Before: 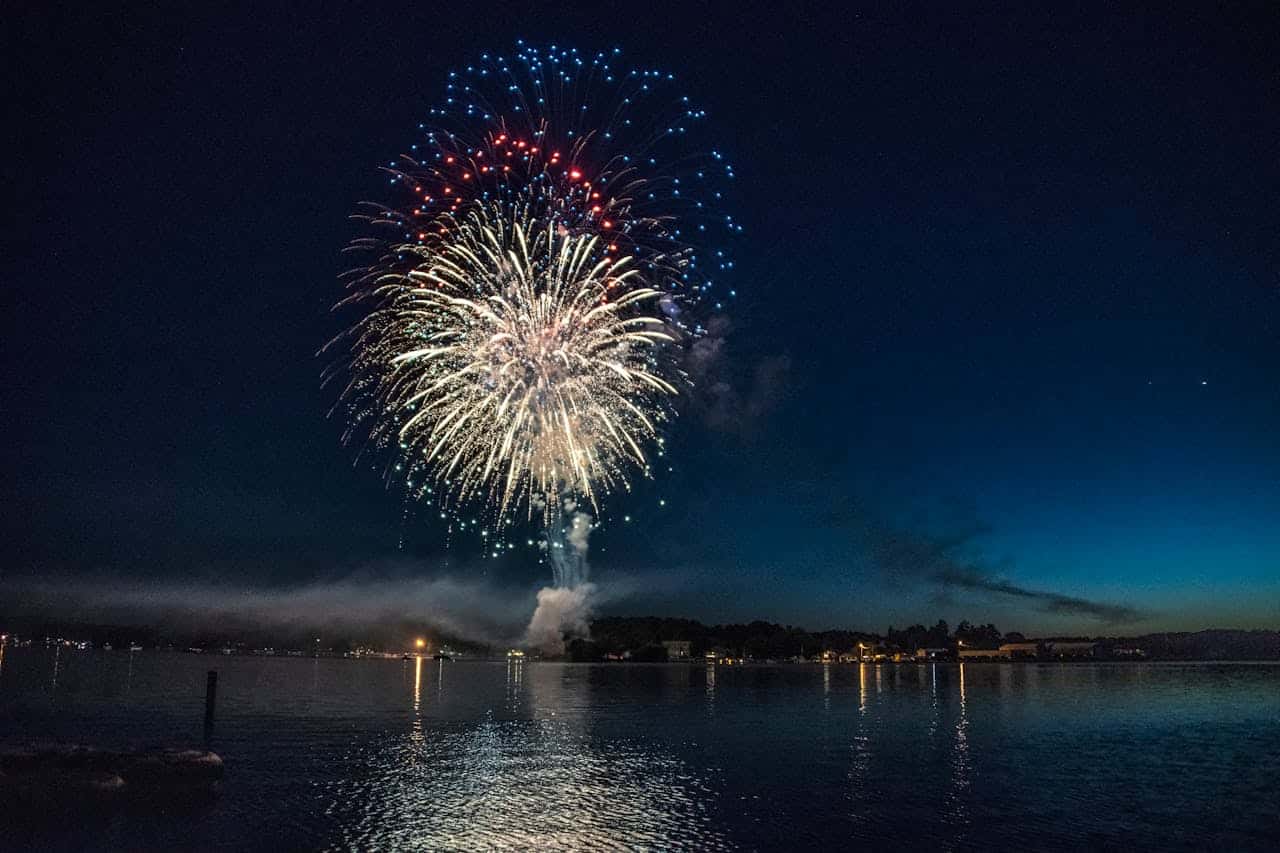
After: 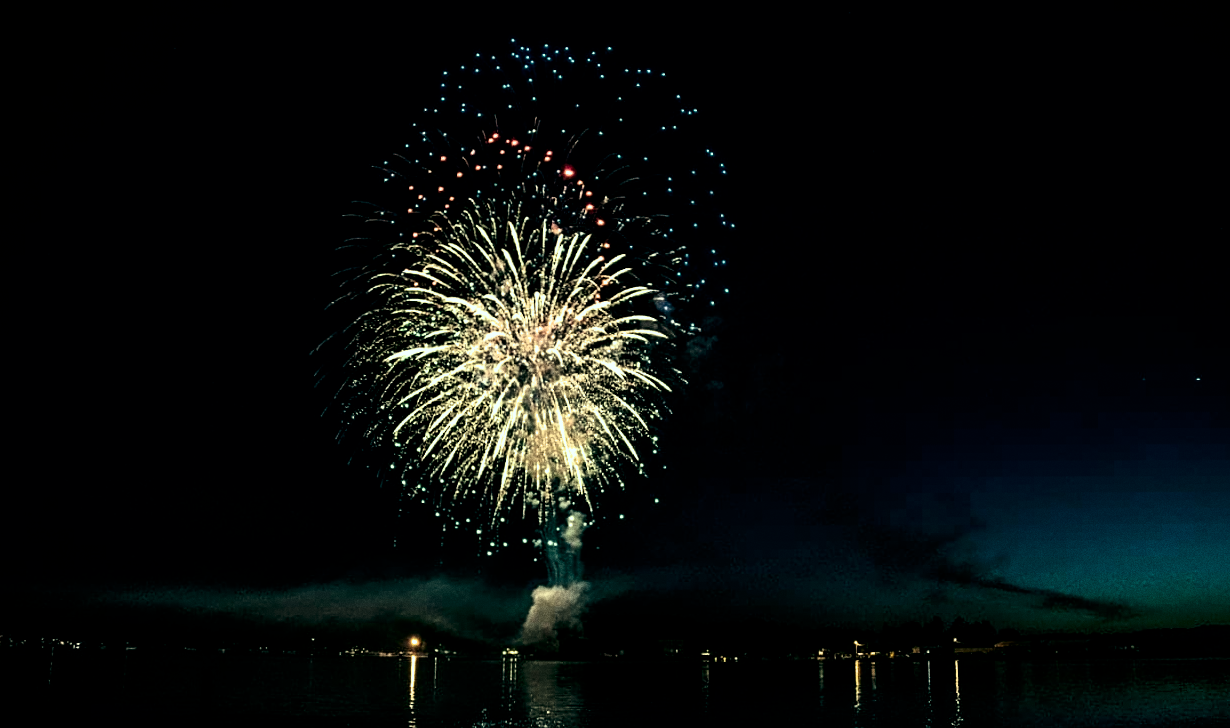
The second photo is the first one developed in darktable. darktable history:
crop and rotate: angle 0.2°, left 0.275%, right 3.127%, bottom 14.18%
white balance: red 1.009, blue 1.027
filmic rgb: black relative exposure -8.2 EV, white relative exposure 2.2 EV, threshold 3 EV, hardness 7.11, latitude 85.74%, contrast 1.696, highlights saturation mix -4%, shadows ↔ highlights balance -2.69%, color science v5 (2021), contrast in shadows safe, contrast in highlights safe, enable highlight reconstruction true
grain: coarseness 8.68 ISO, strength 31.94%
color balance: mode lift, gamma, gain (sRGB), lift [1, 0.69, 1, 1], gamma [1, 1.482, 1, 1], gain [1, 1, 1, 0.802]
contrast brightness saturation: contrast 0.07, brightness -0.13, saturation 0.06
color correction: highlights a* -6.69, highlights b* 0.49
